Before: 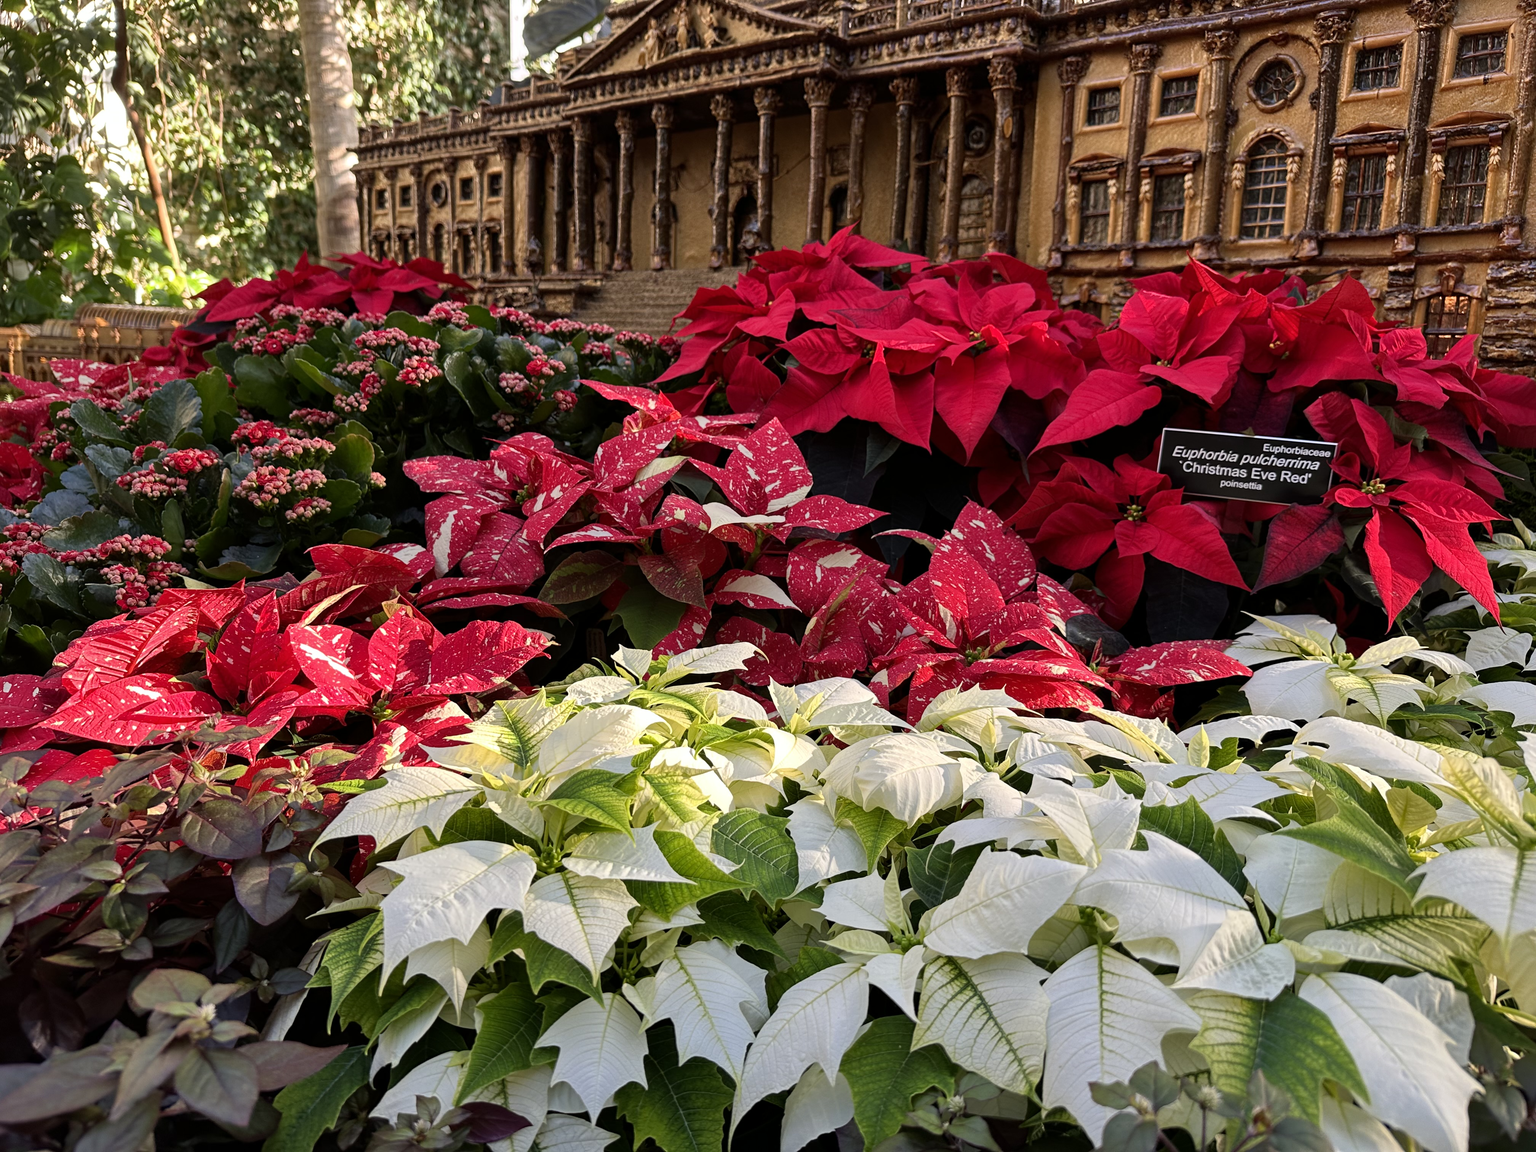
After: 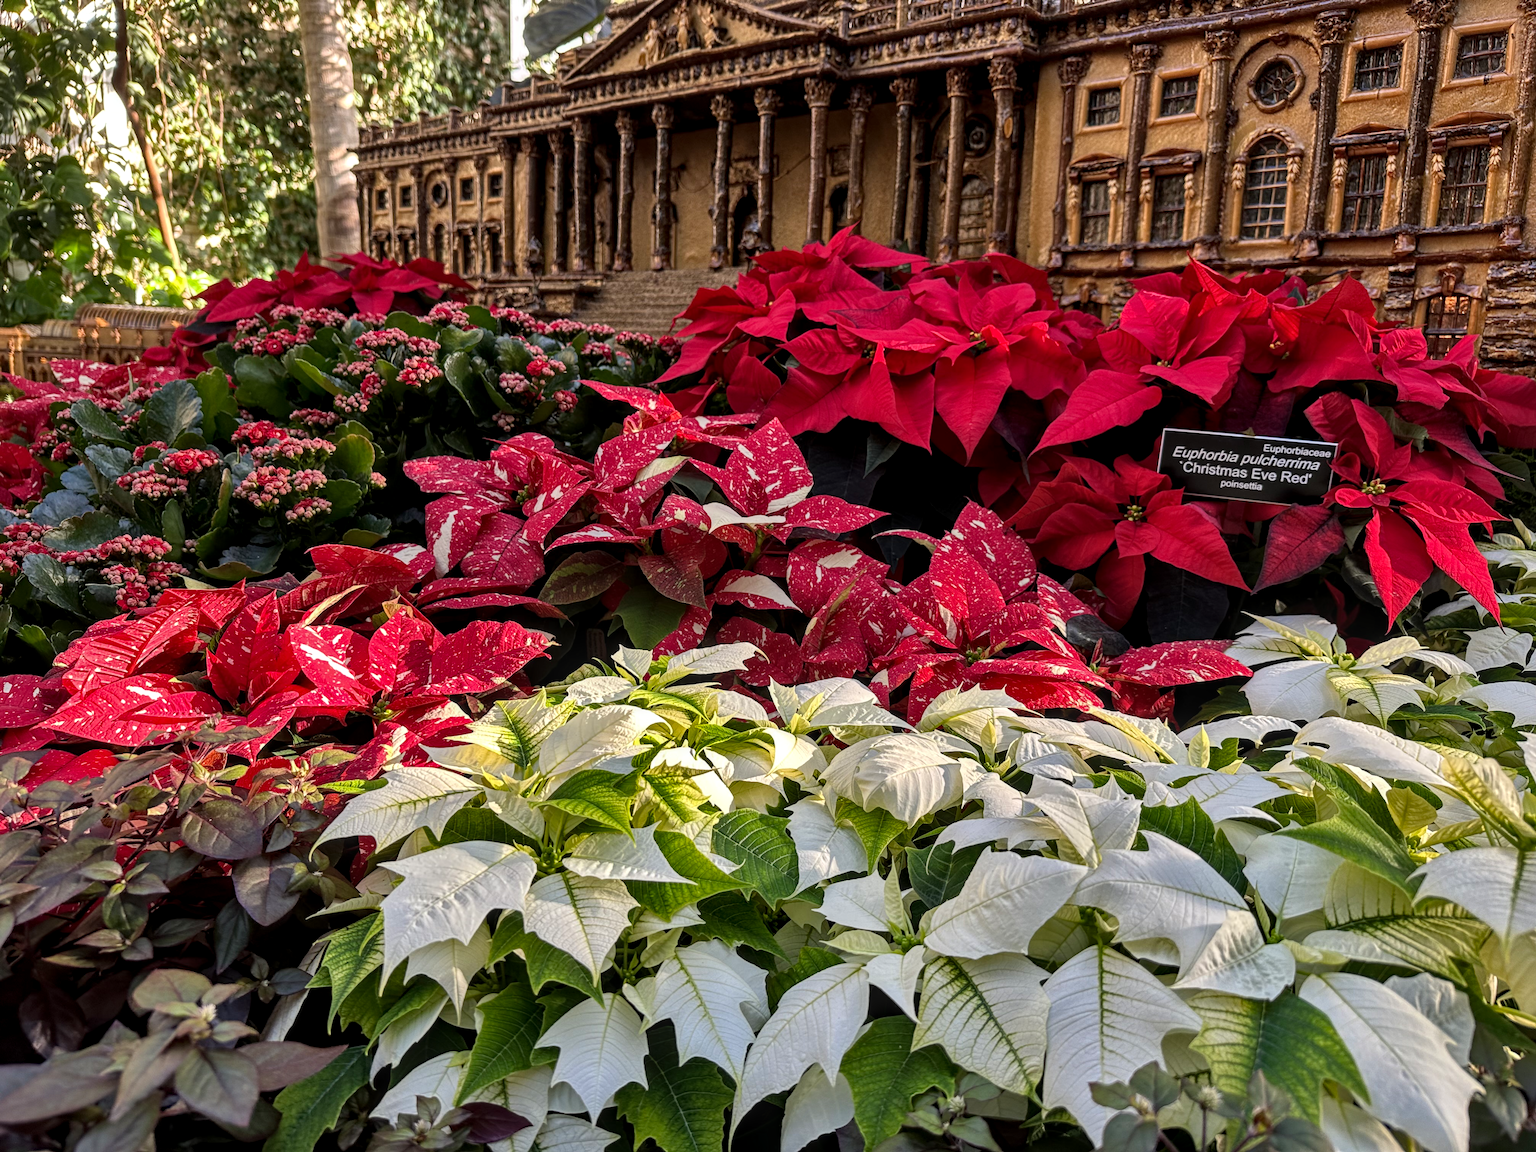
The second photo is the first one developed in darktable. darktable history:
shadows and highlights: shadows 24.45, highlights -76.45, soften with gaussian
color zones: curves: ch0 [(0.068, 0.464) (0.25, 0.5) (0.48, 0.508) (0.75, 0.536) (0.886, 0.476) (0.967, 0.456)]; ch1 [(0.066, 0.456) (0.25, 0.5) (0.616, 0.508) (0.746, 0.56) (0.934, 0.444)]
local contrast: highlights 56%, shadows 51%, detail 130%, midtone range 0.453
